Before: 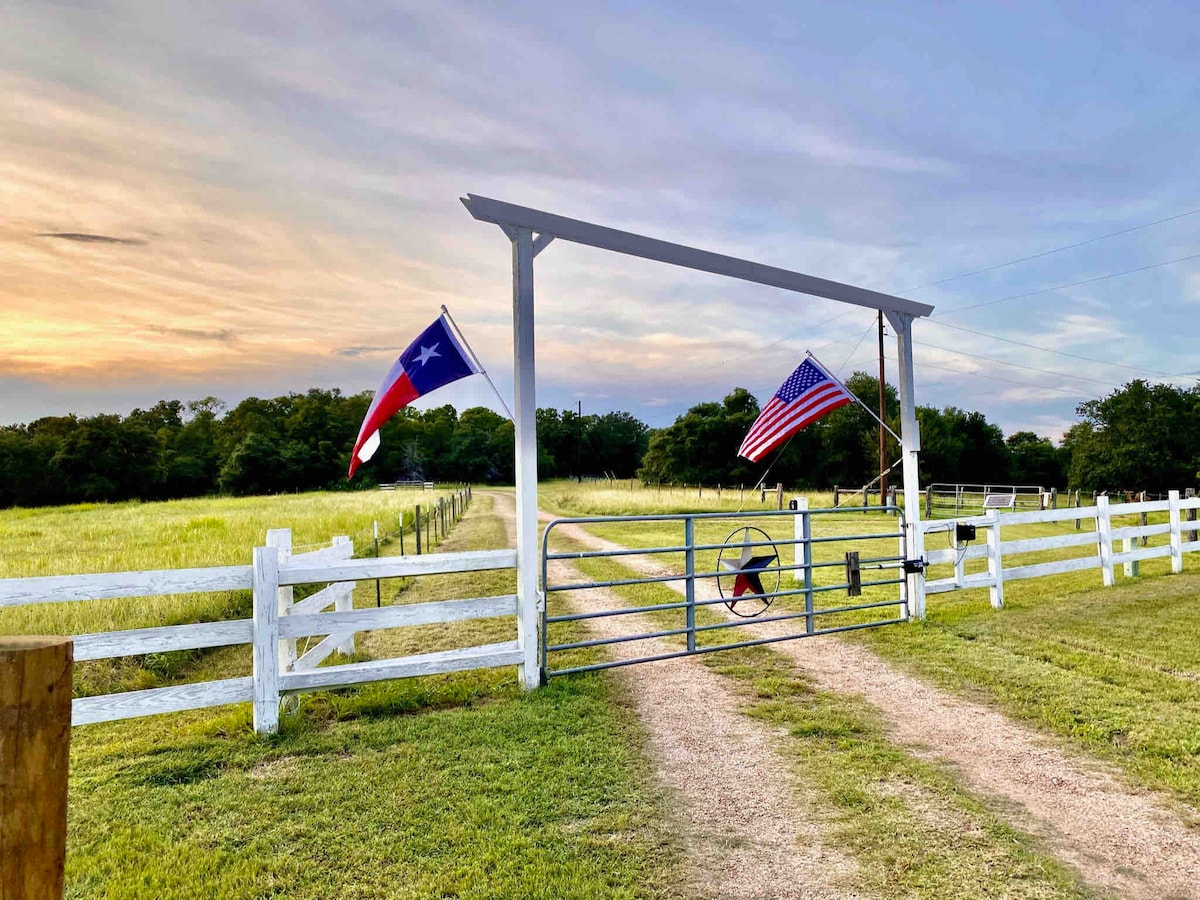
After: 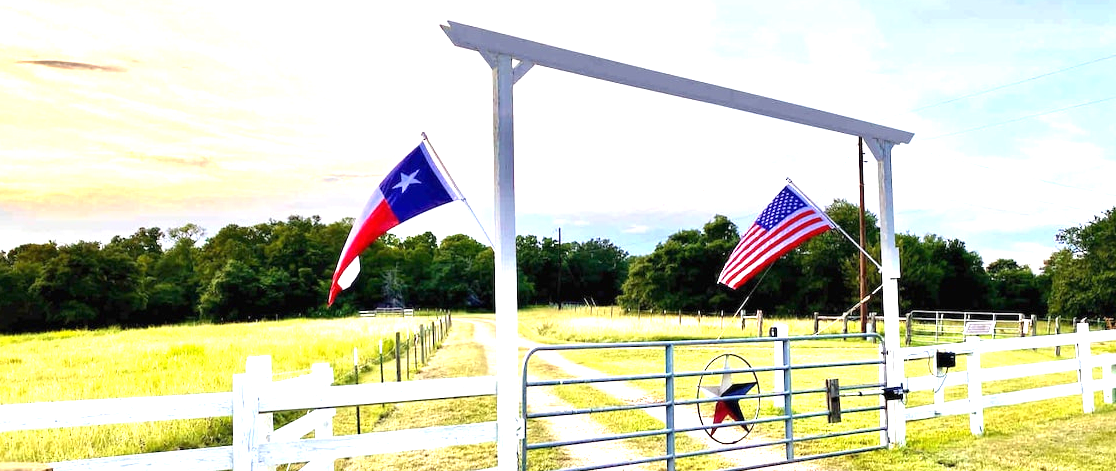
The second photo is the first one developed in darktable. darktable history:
crop: left 1.744%, top 19.225%, right 5.069%, bottom 28.357%
exposure: black level correction 0, exposure 1.2 EV, compensate exposure bias true, compensate highlight preservation false
